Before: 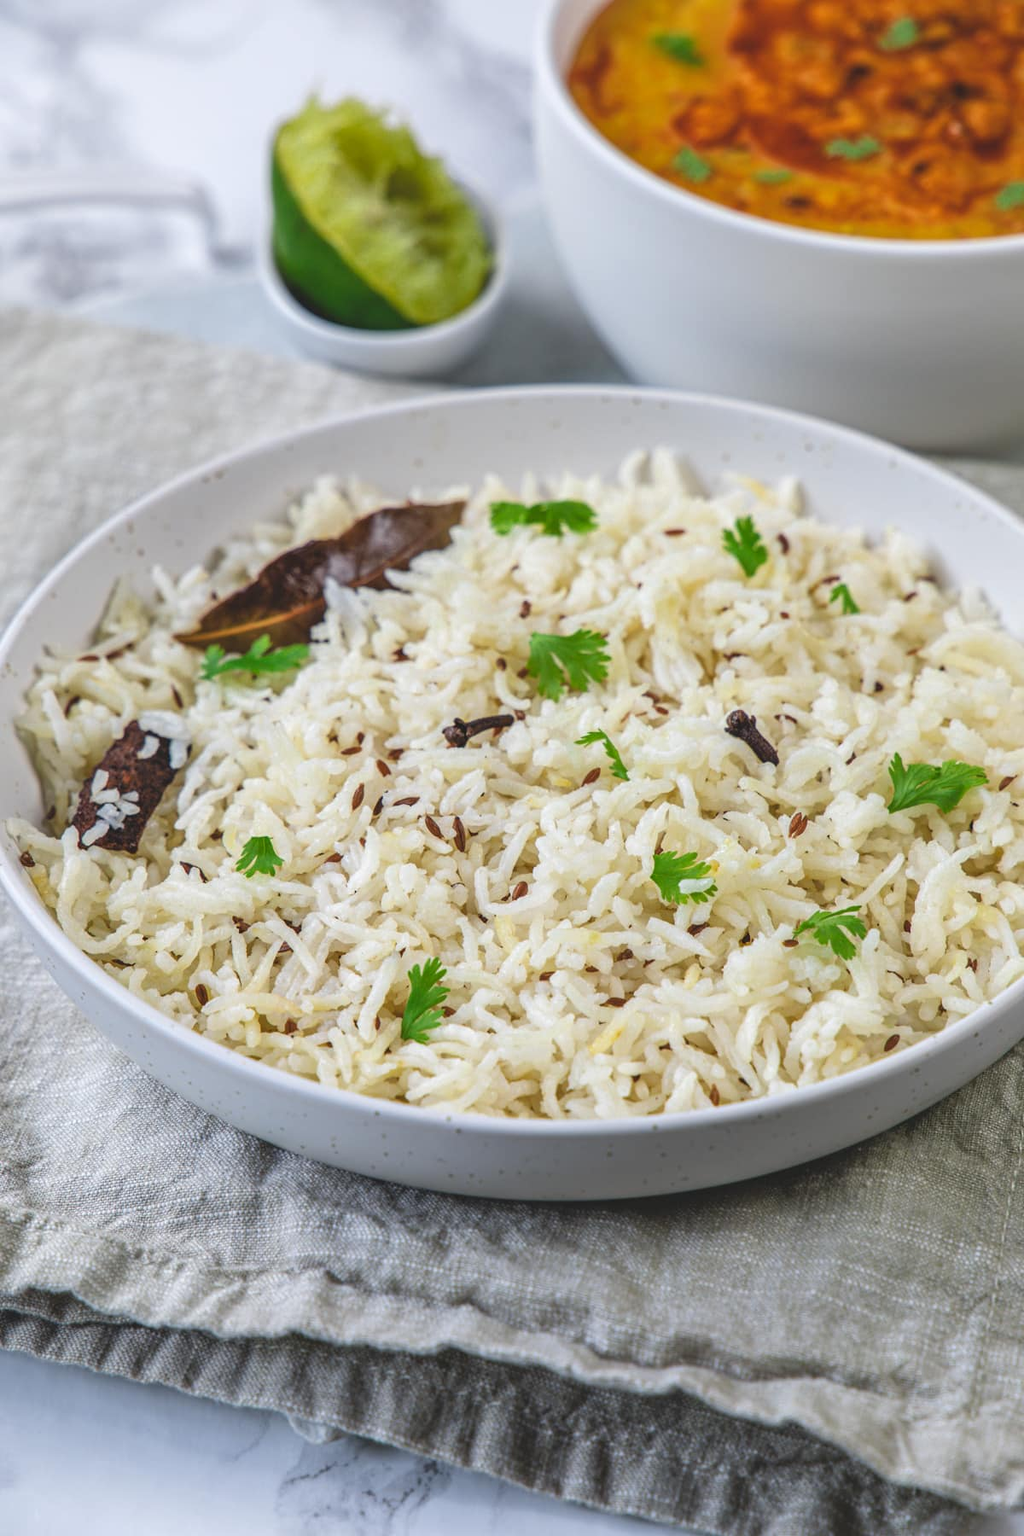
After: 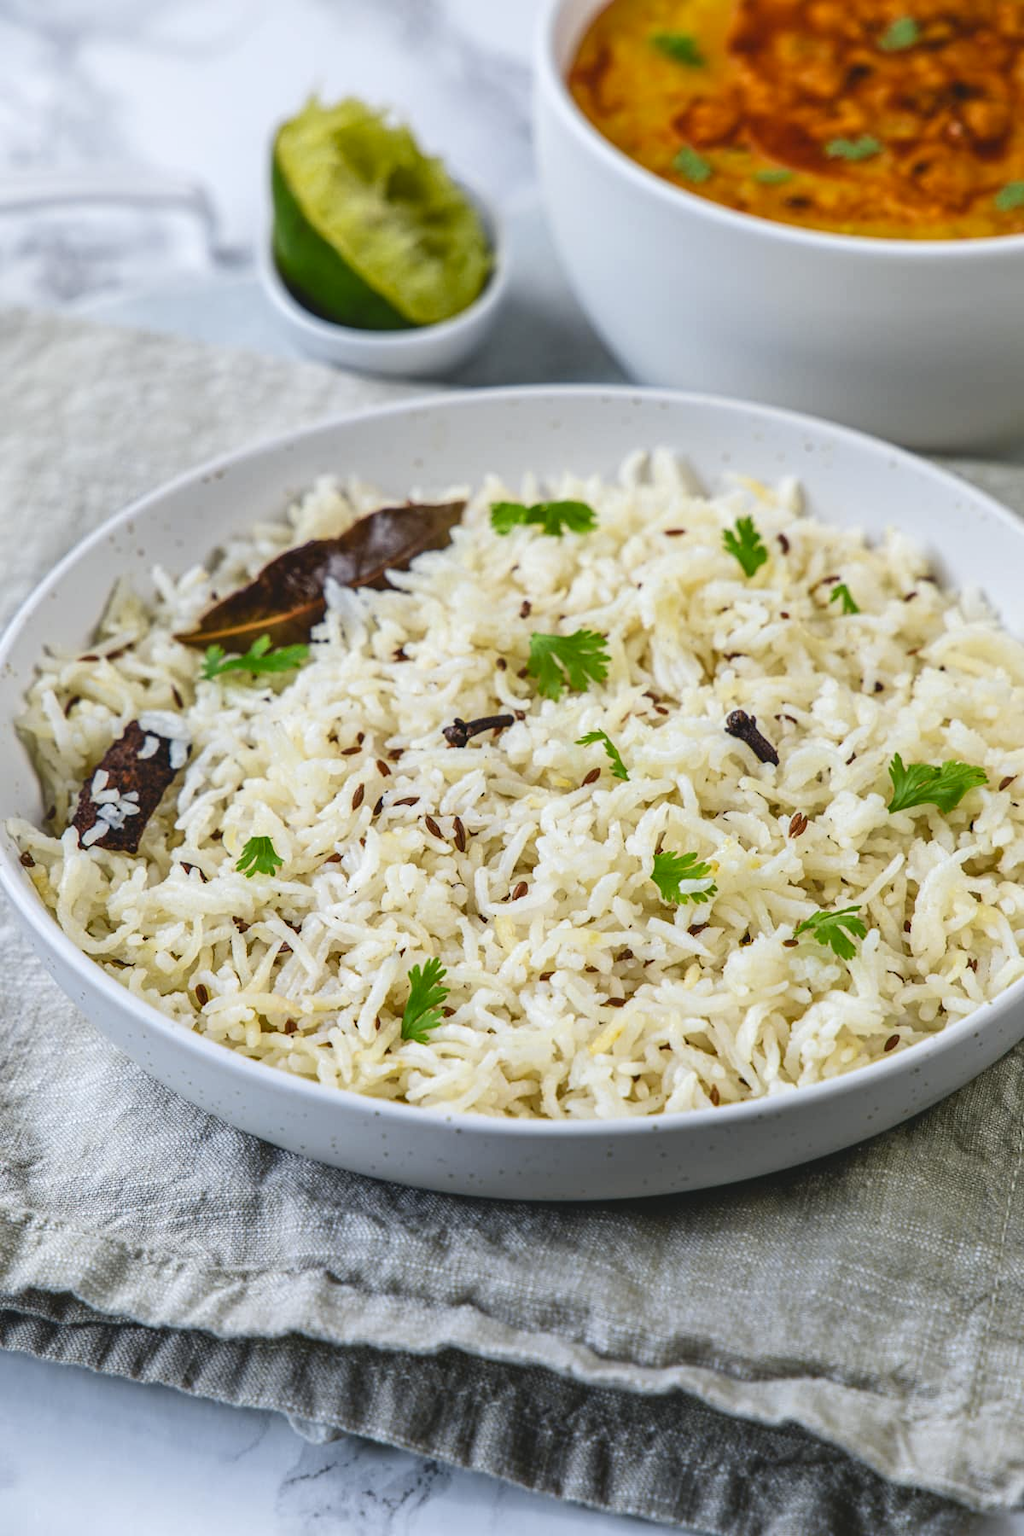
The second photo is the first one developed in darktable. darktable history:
tone curve: curves: ch0 [(0, 0) (0.227, 0.17) (0.766, 0.774) (1, 1)]; ch1 [(0, 0) (0.114, 0.127) (0.437, 0.452) (0.498, 0.495) (0.579, 0.576) (1, 1)]; ch2 [(0, 0) (0.233, 0.259) (0.493, 0.492) (0.568, 0.579) (1, 1)], color space Lab, independent channels, preserve colors none
